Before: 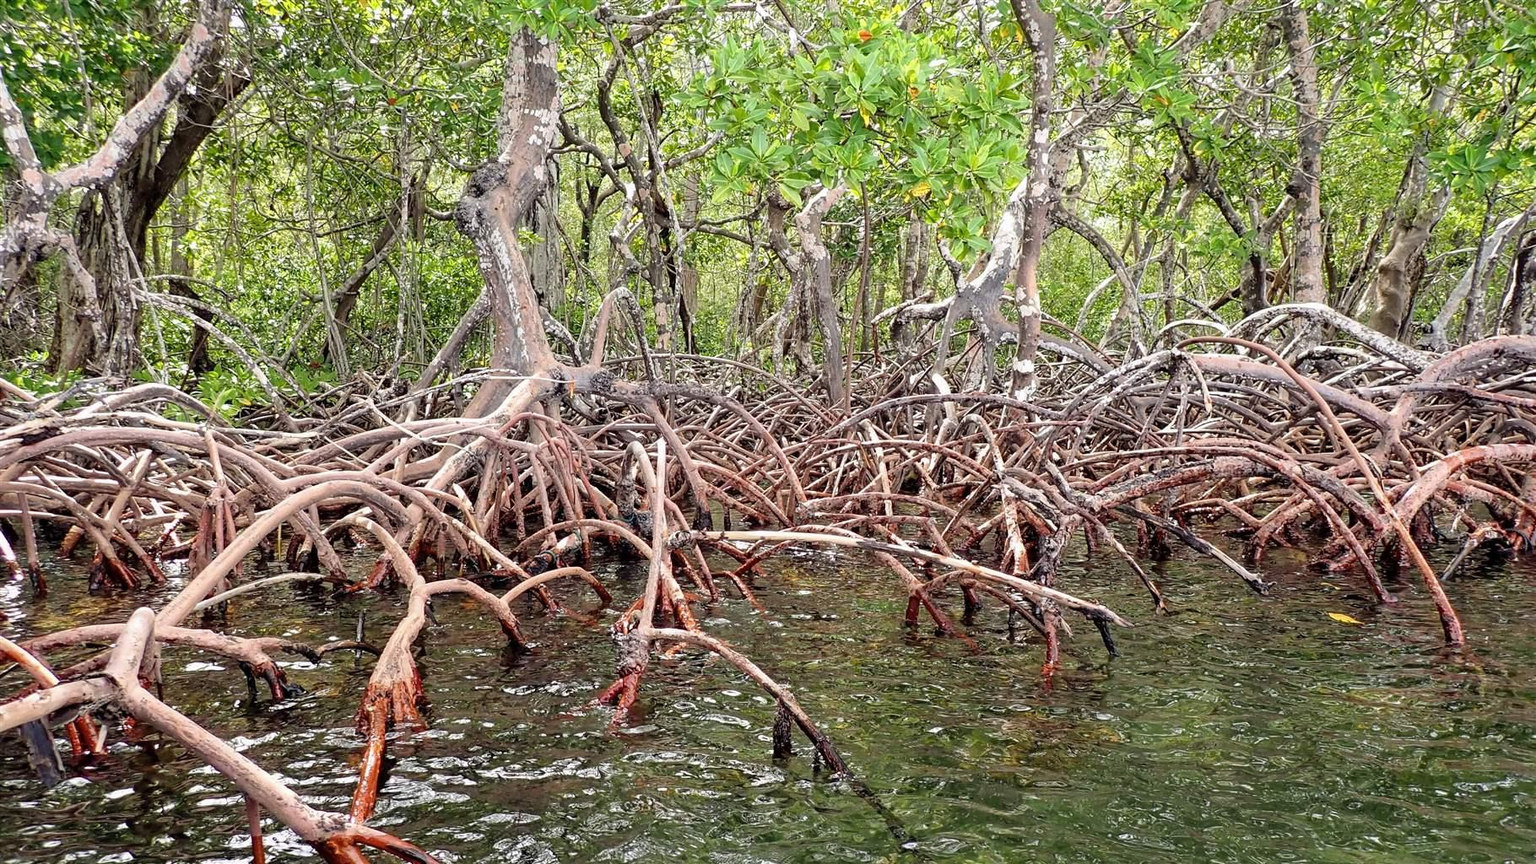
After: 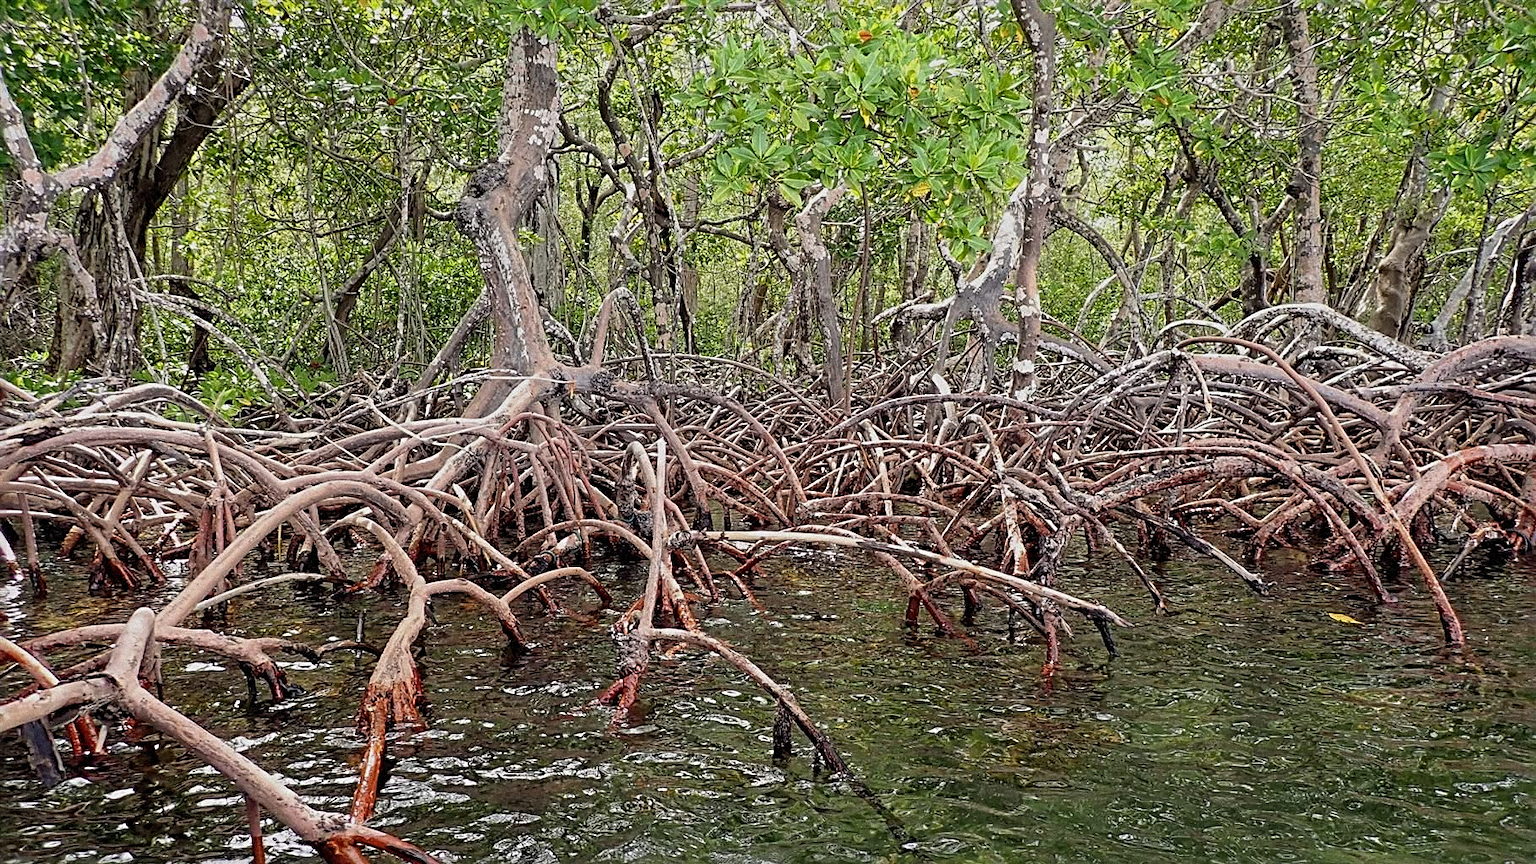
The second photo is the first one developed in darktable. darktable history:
sharpen: radius 3.119
exposure: exposure -0.462 EV, compensate highlight preservation false
grain: mid-tones bias 0%
base curve: exposure shift 0, preserve colors none
